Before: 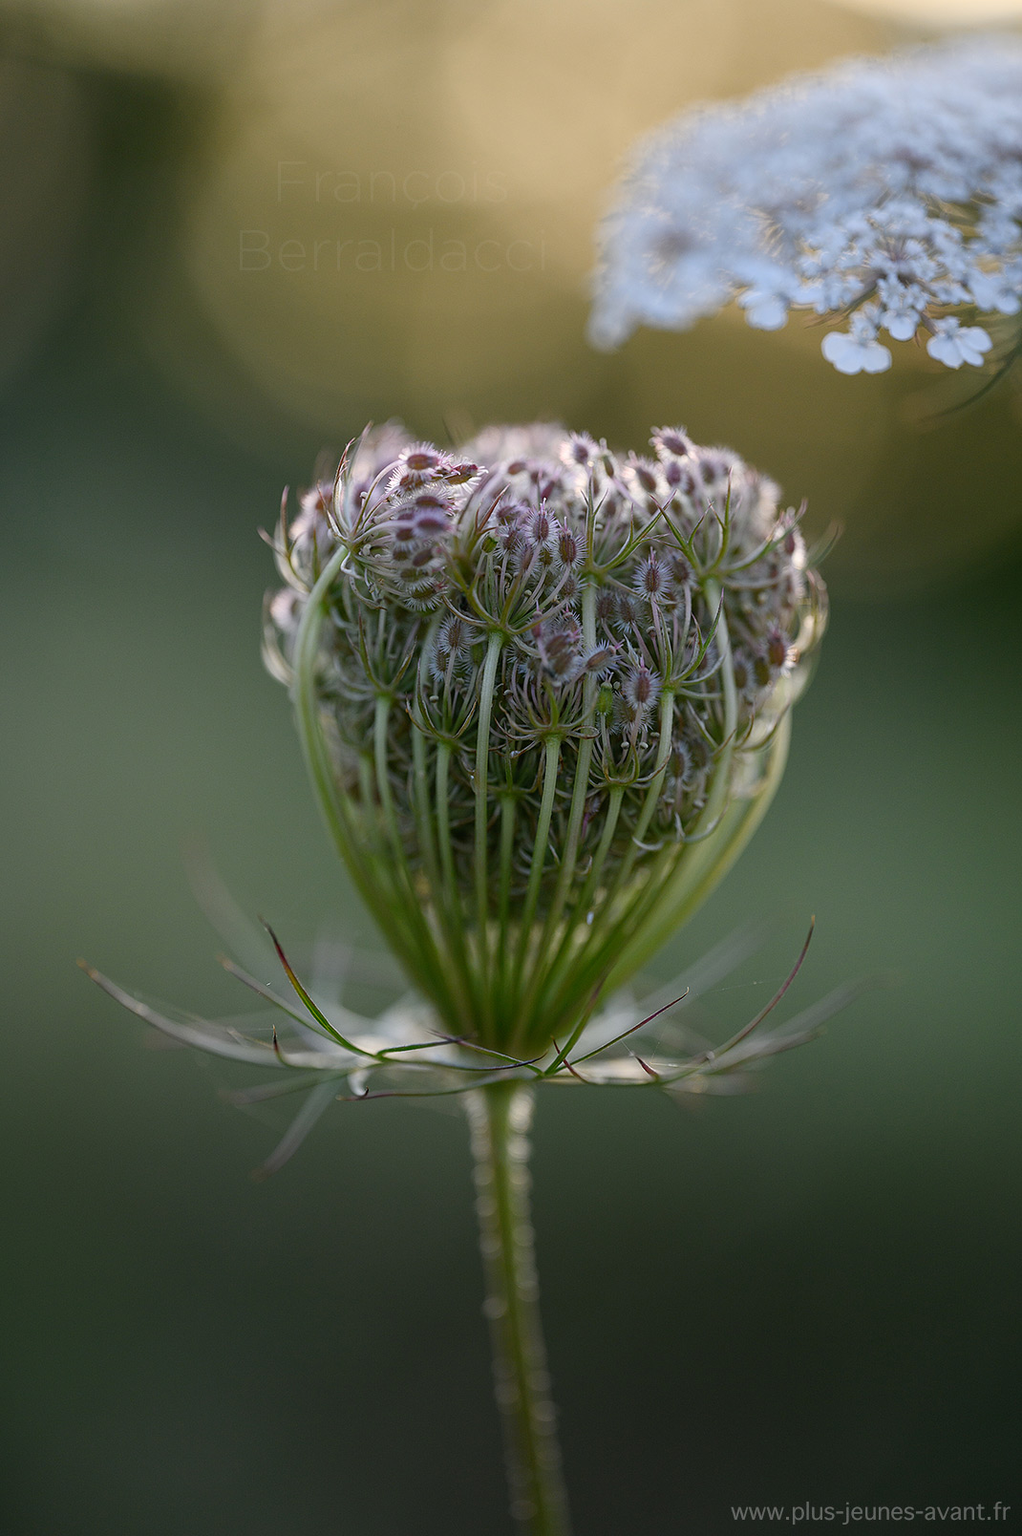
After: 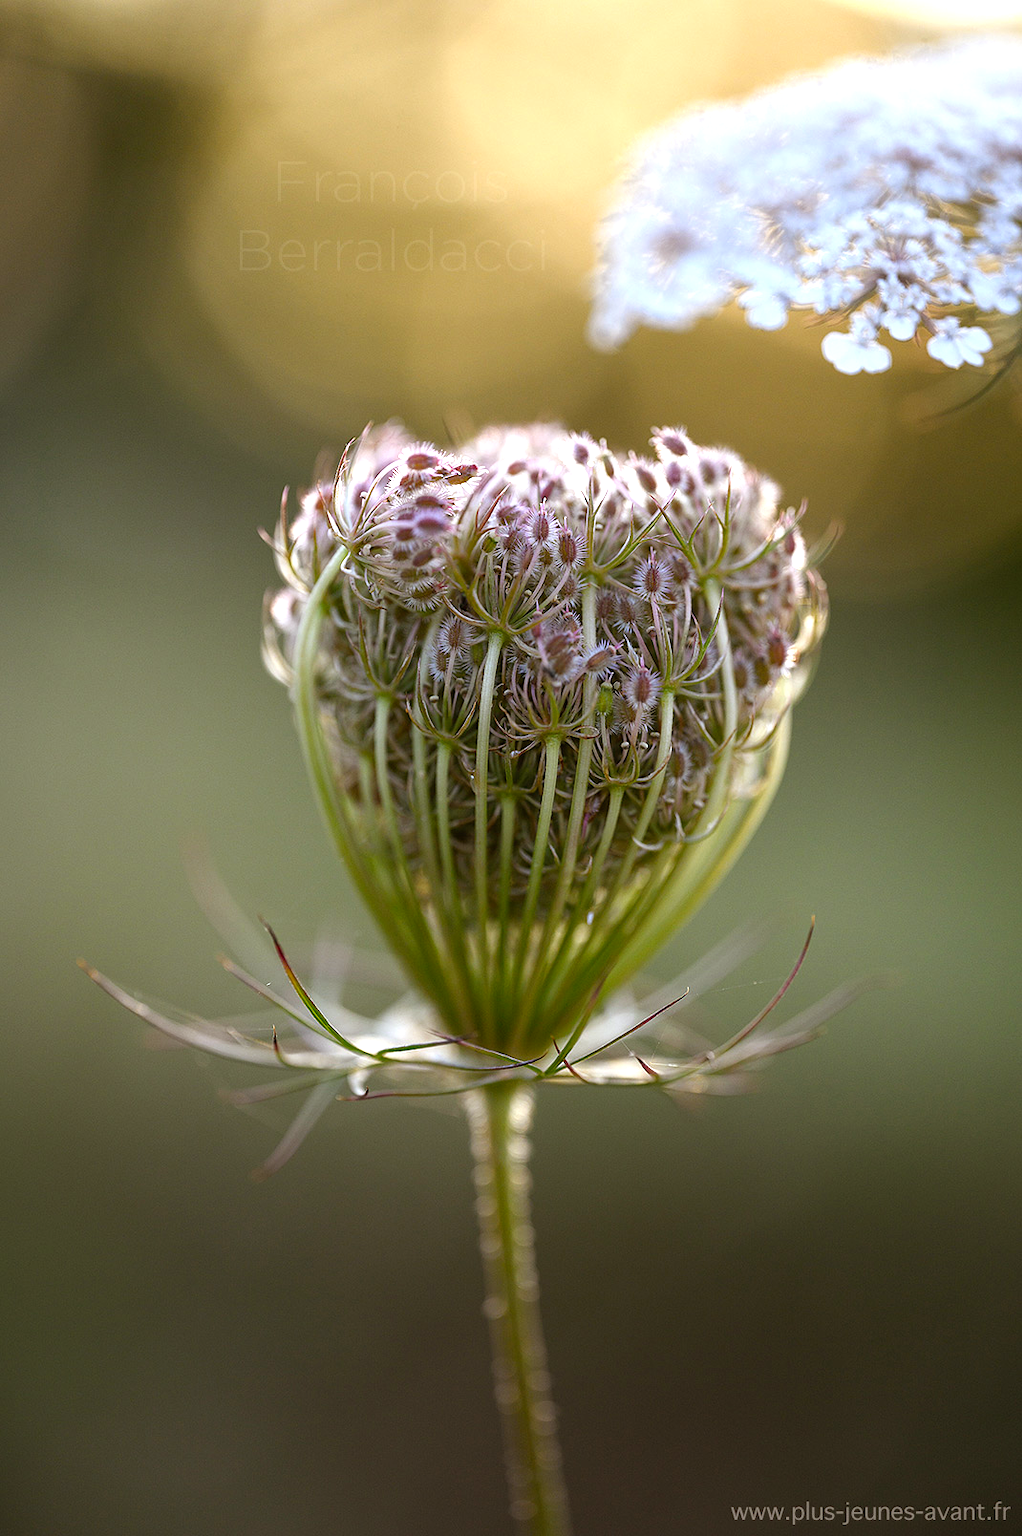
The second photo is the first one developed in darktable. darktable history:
exposure: black level correction 0, exposure 1 EV, compensate exposure bias true, compensate highlight preservation false
rgb levels: mode RGB, independent channels, levels [[0, 0.5, 1], [0, 0.521, 1], [0, 0.536, 1]]
